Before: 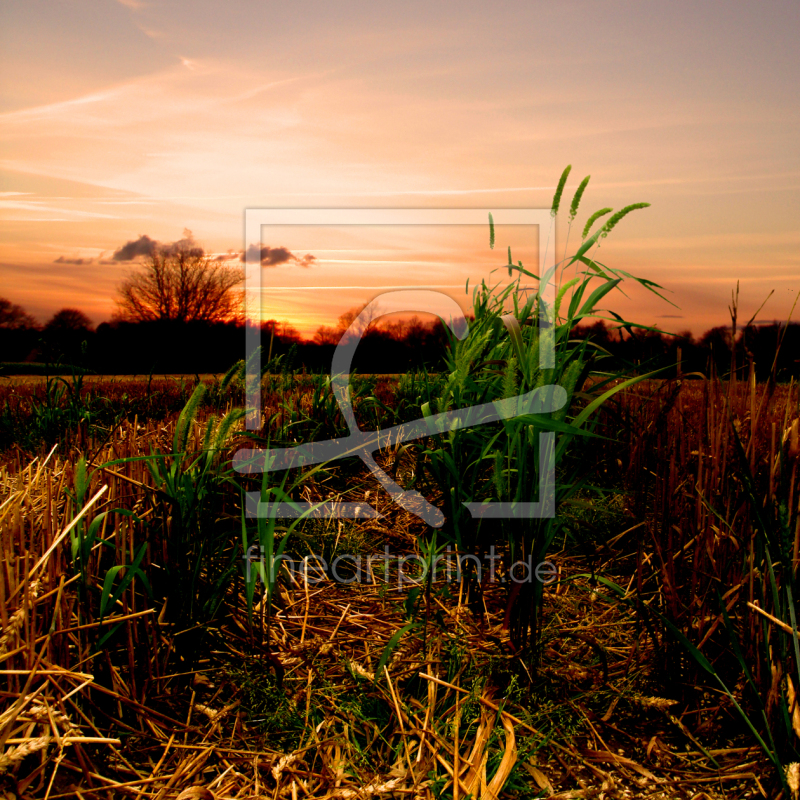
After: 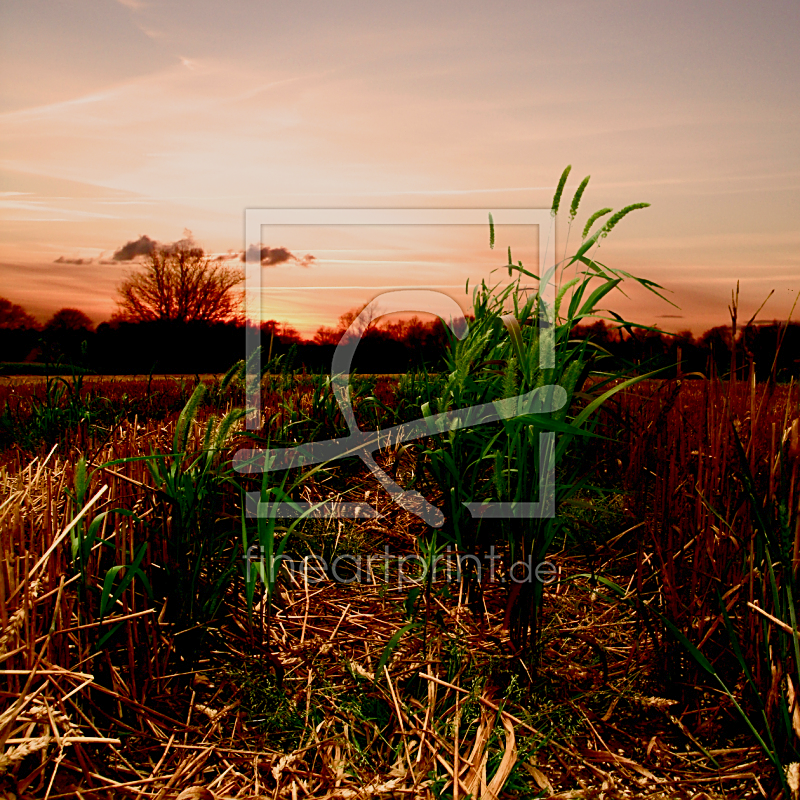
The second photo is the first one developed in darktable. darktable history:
sharpen: on, module defaults
color balance rgb: shadows lift › chroma 1%, shadows lift › hue 113°, highlights gain › chroma 0.2%, highlights gain › hue 333°, perceptual saturation grading › global saturation 20%, perceptual saturation grading › highlights -50%, perceptual saturation grading › shadows 25%, contrast -30%
contrast brightness saturation: contrast 0.28
